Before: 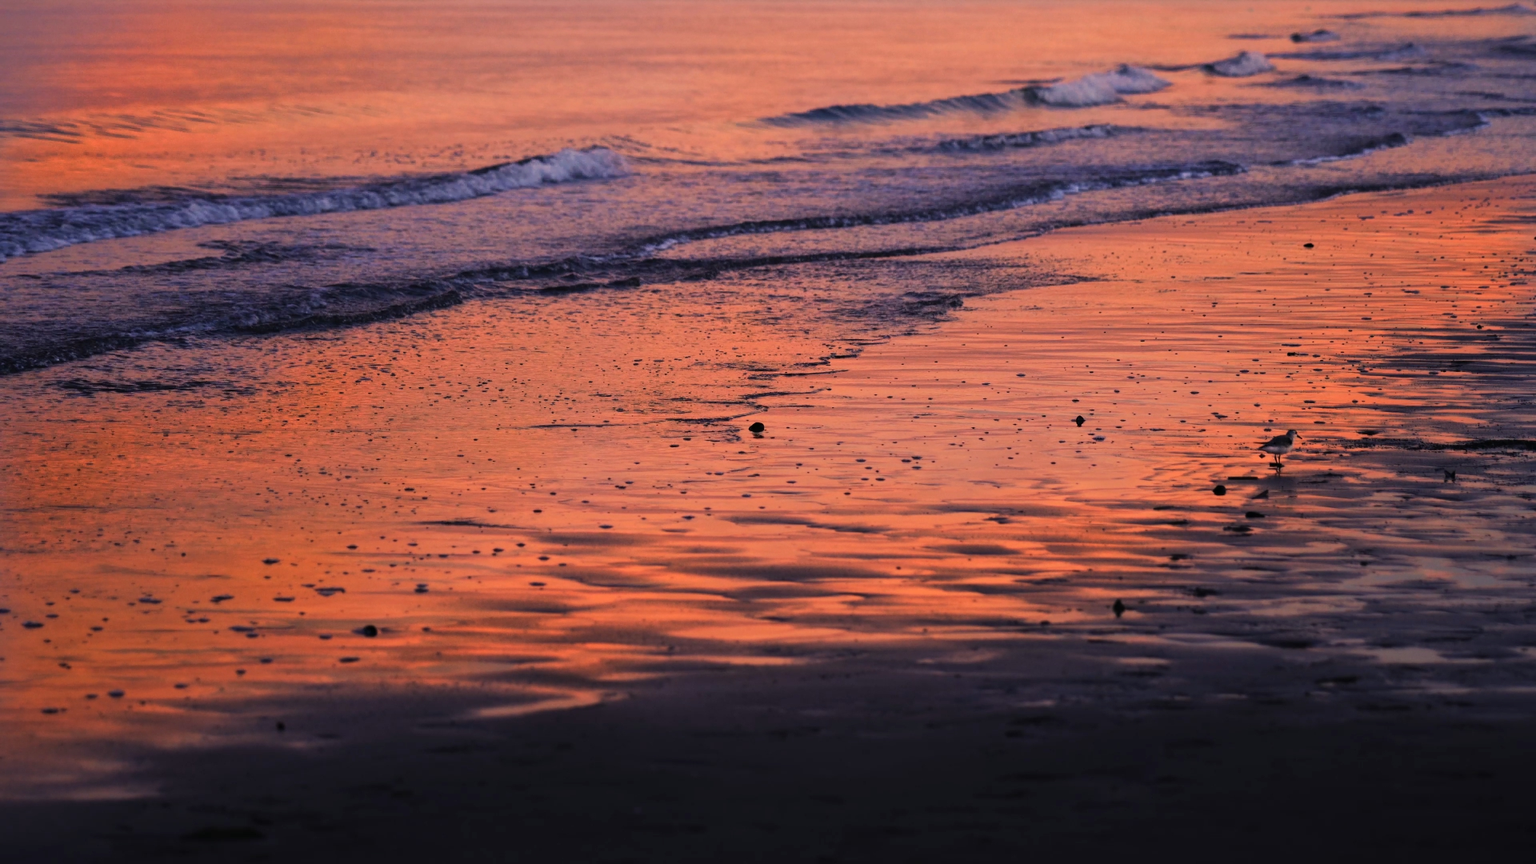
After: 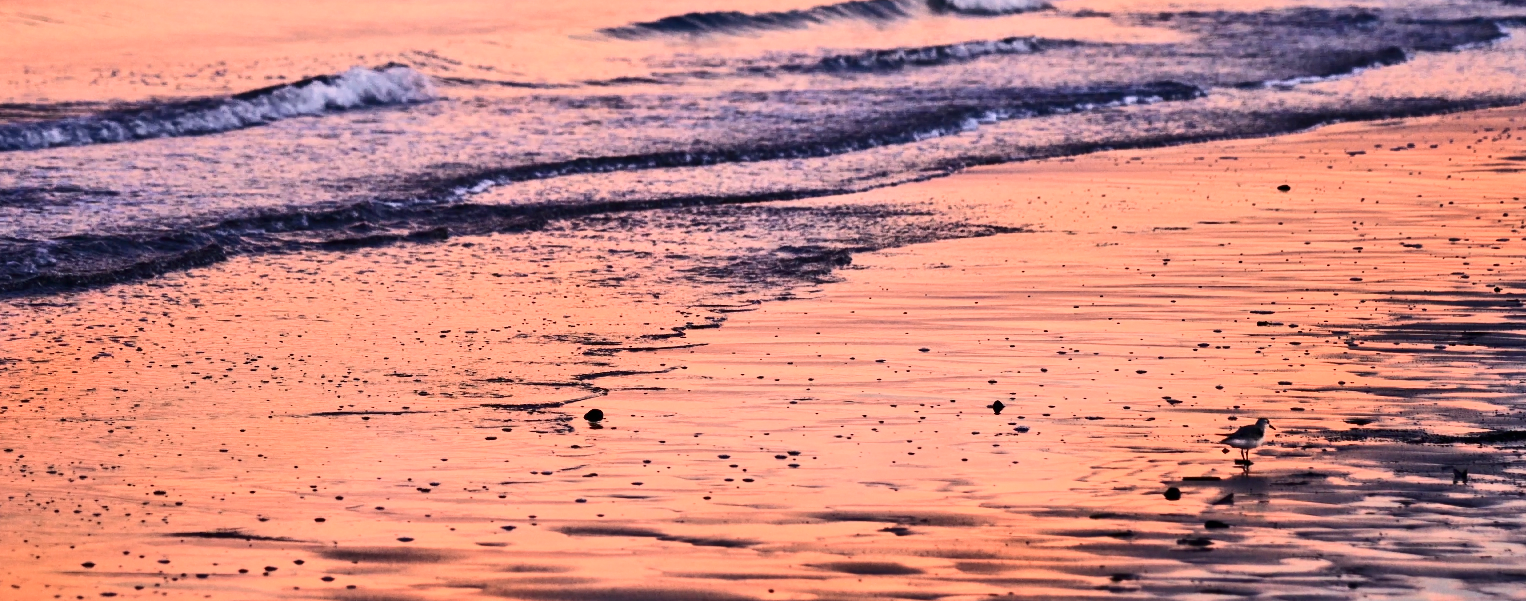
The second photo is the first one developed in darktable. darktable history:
filmic rgb: black relative exposure -7.65 EV, white relative exposure 4.56 EV, hardness 3.61, color science v6 (2022)
crop: left 18.38%, top 11.092%, right 2.134%, bottom 33.217%
tone equalizer: -8 EV 2 EV, -7 EV 2 EV, -6 EV 2 EV, -5 EV 2 EV, -4 EV 2 EV, -3 EV 1.5 EV, -2 EV 1 EV, -1 EV 0.5 EV
contrast brightness saturation: contrast 0.5, saturation -0.1
